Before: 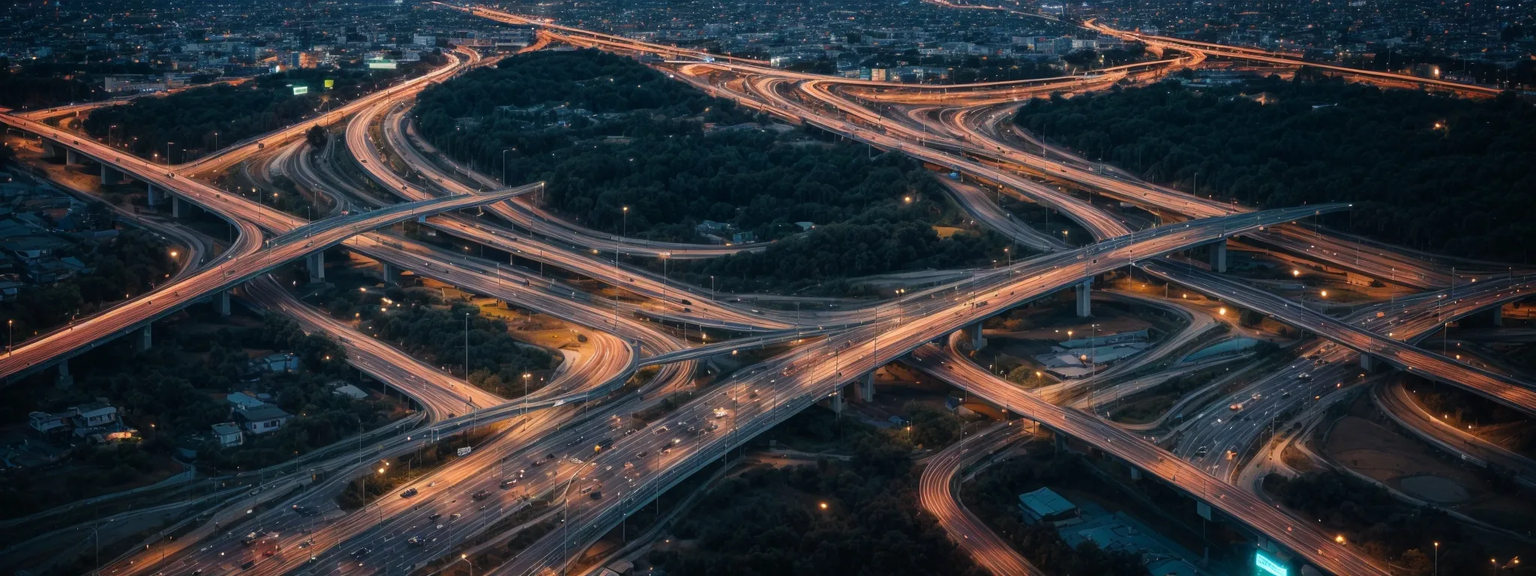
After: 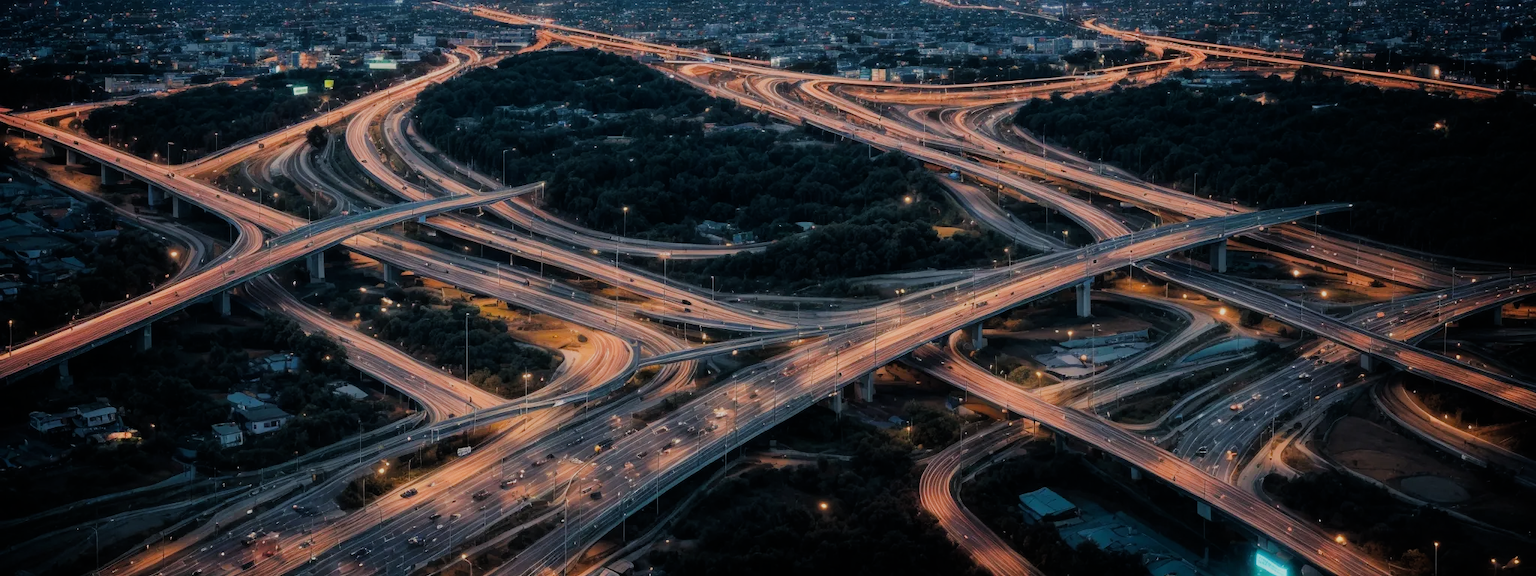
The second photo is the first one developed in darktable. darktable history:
exposure: black level correction 0, exposure 0.199 EV, compensate exposure bias true, compensate highlight preservation false
filmic rgb: black relative exposure -7.18 EV, white relative exposure 5.38 EV, hardness 3.02
